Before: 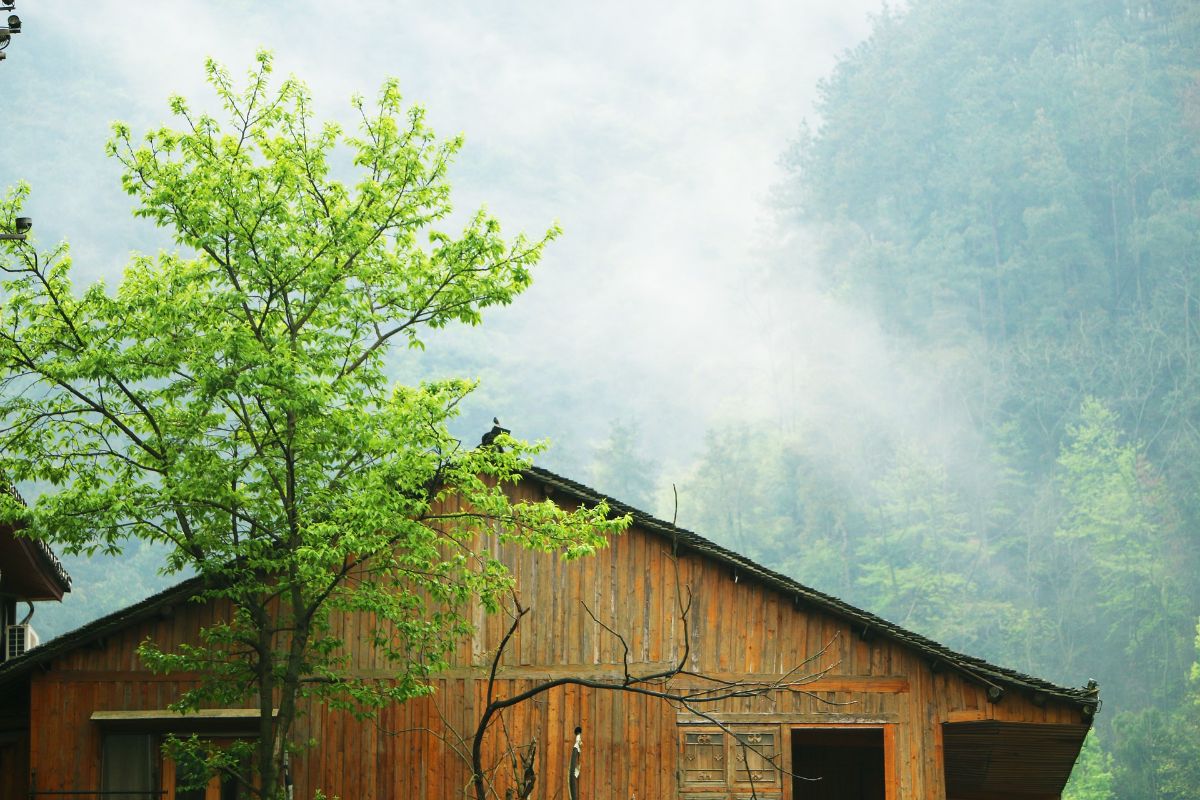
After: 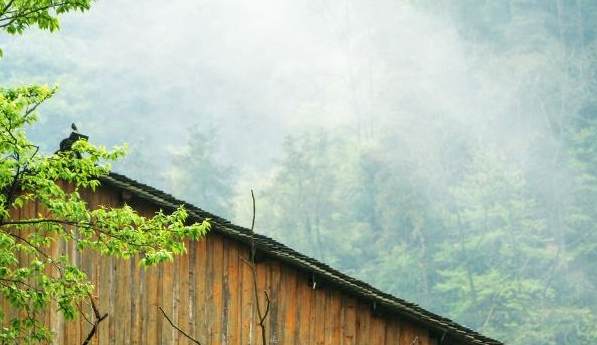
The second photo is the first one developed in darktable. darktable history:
crop: left 35.19%, top 36.766%, right 15.041%, bottom 20.024%
local contrast: detail 130%
